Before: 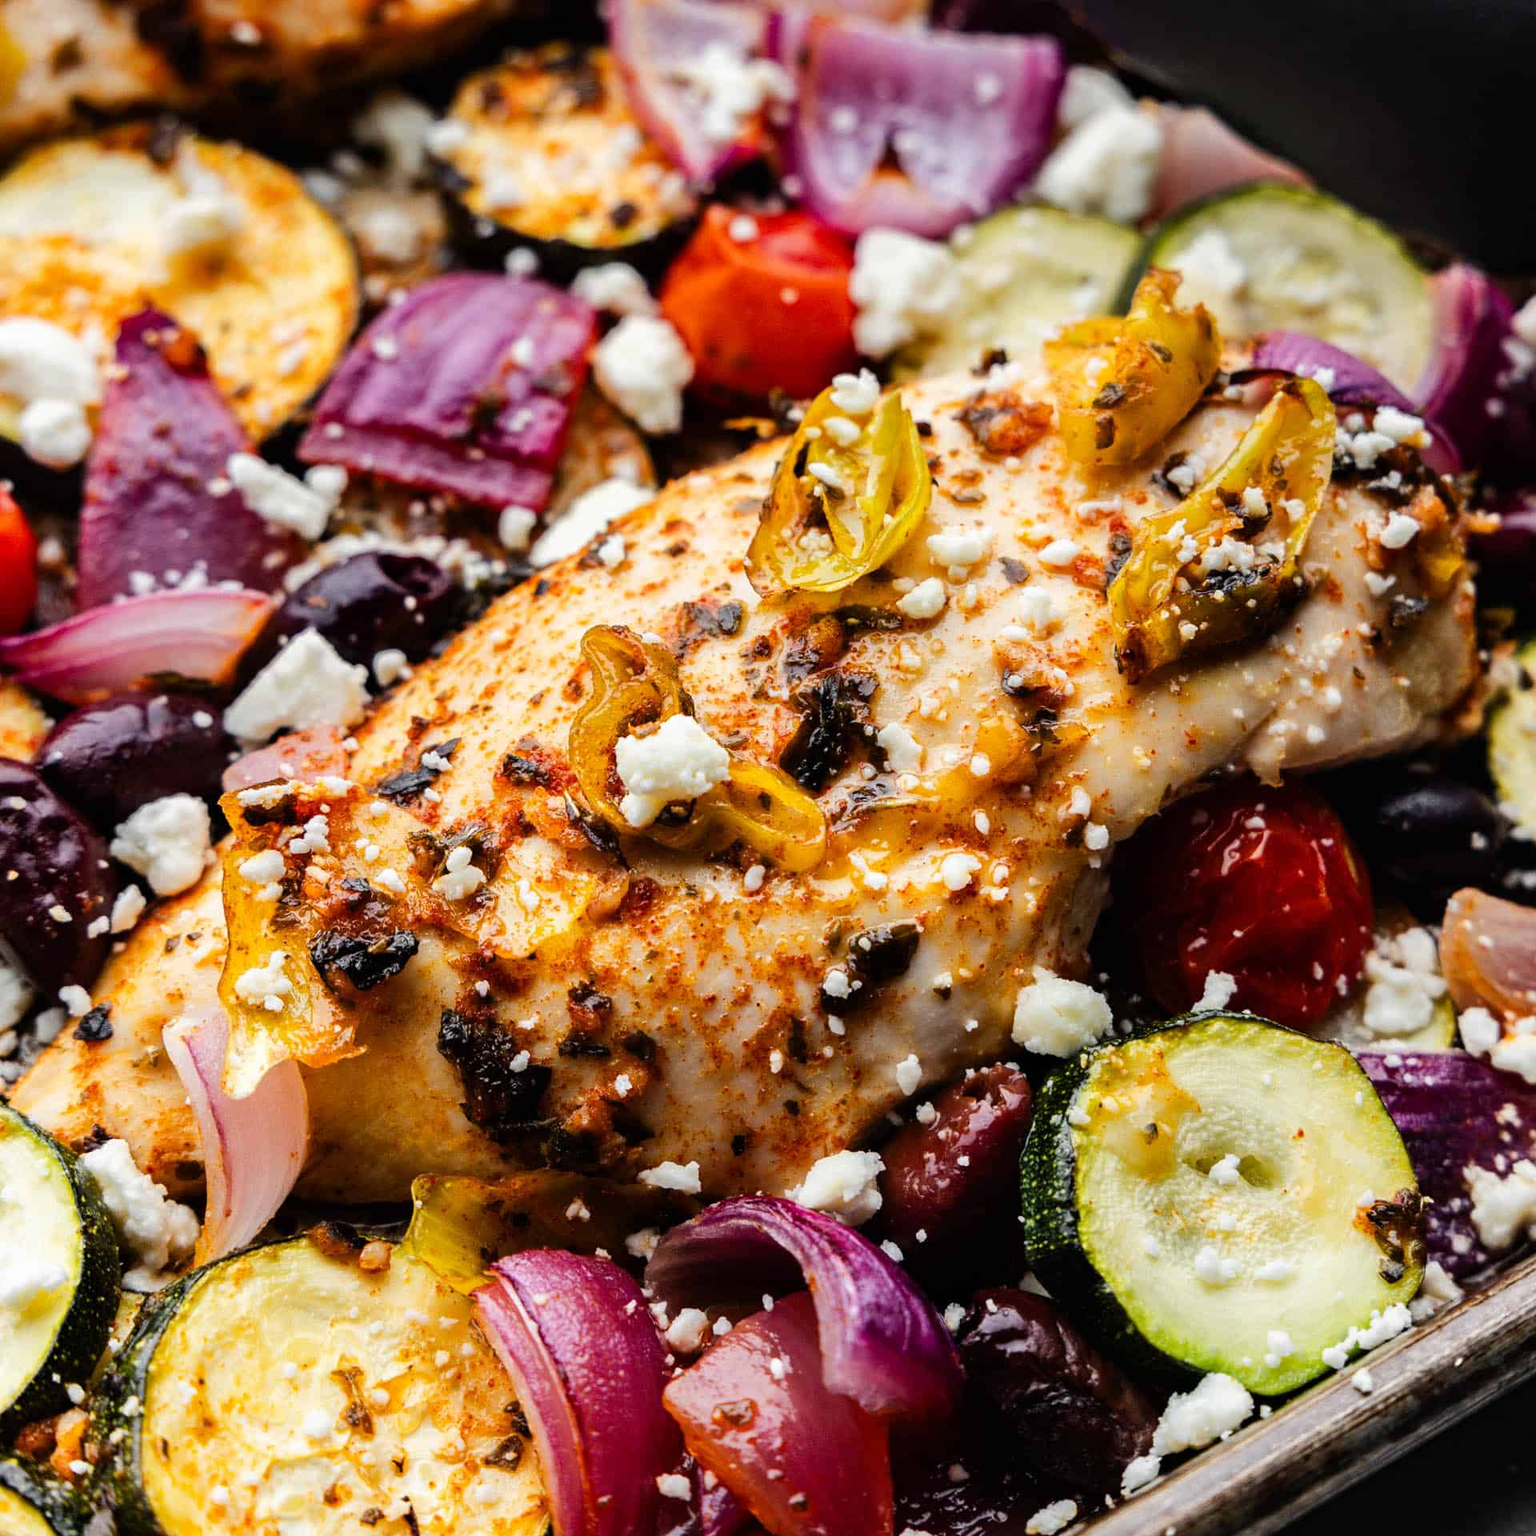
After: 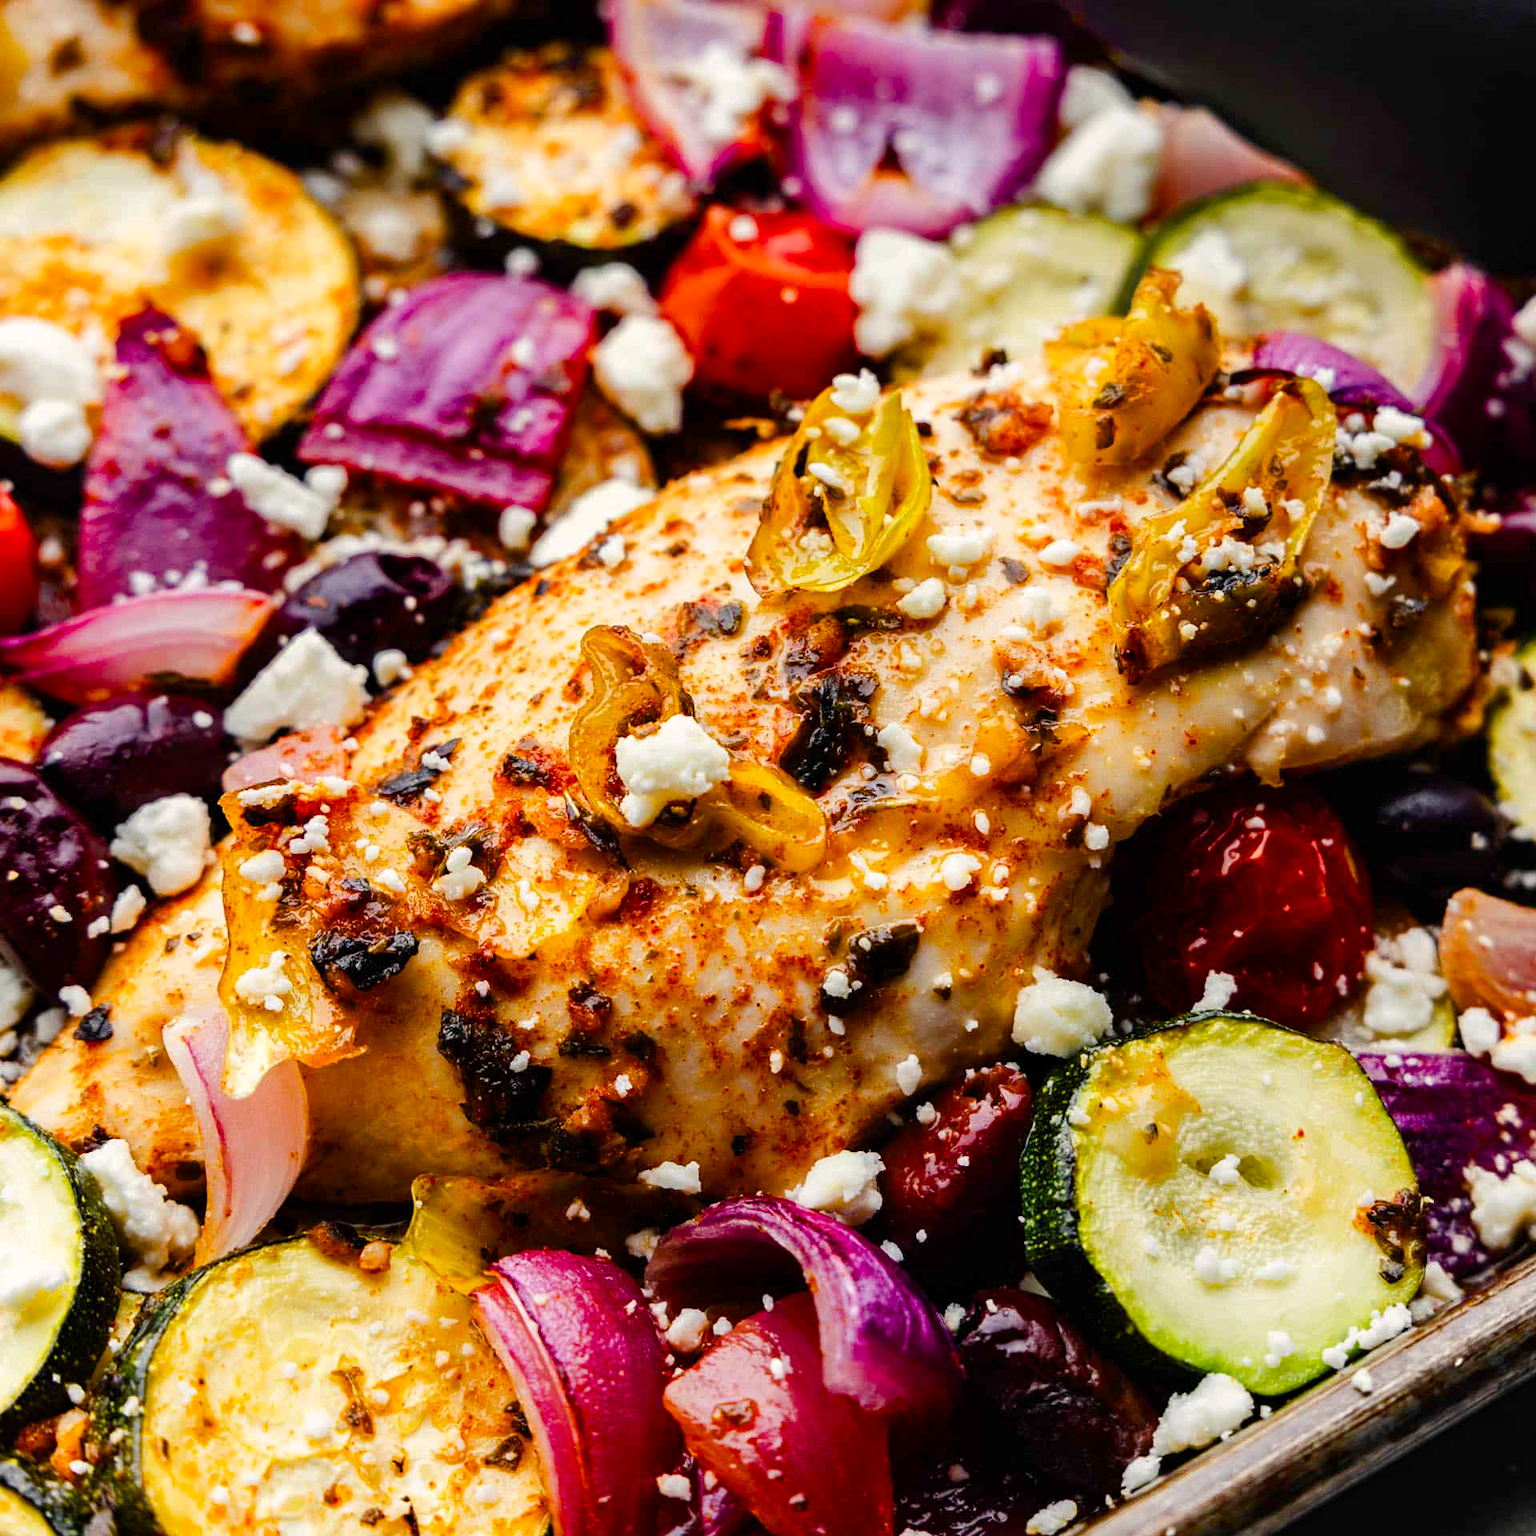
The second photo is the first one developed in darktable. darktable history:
color balance rgb: perceptual saturation grading › global saturation 20%, perceptual saturation grading › highlights -25%, perceptual saturation grading › shadows 50%
color correction: highlights a* 0.816, highlights b* 2.78, saturation 1.1
